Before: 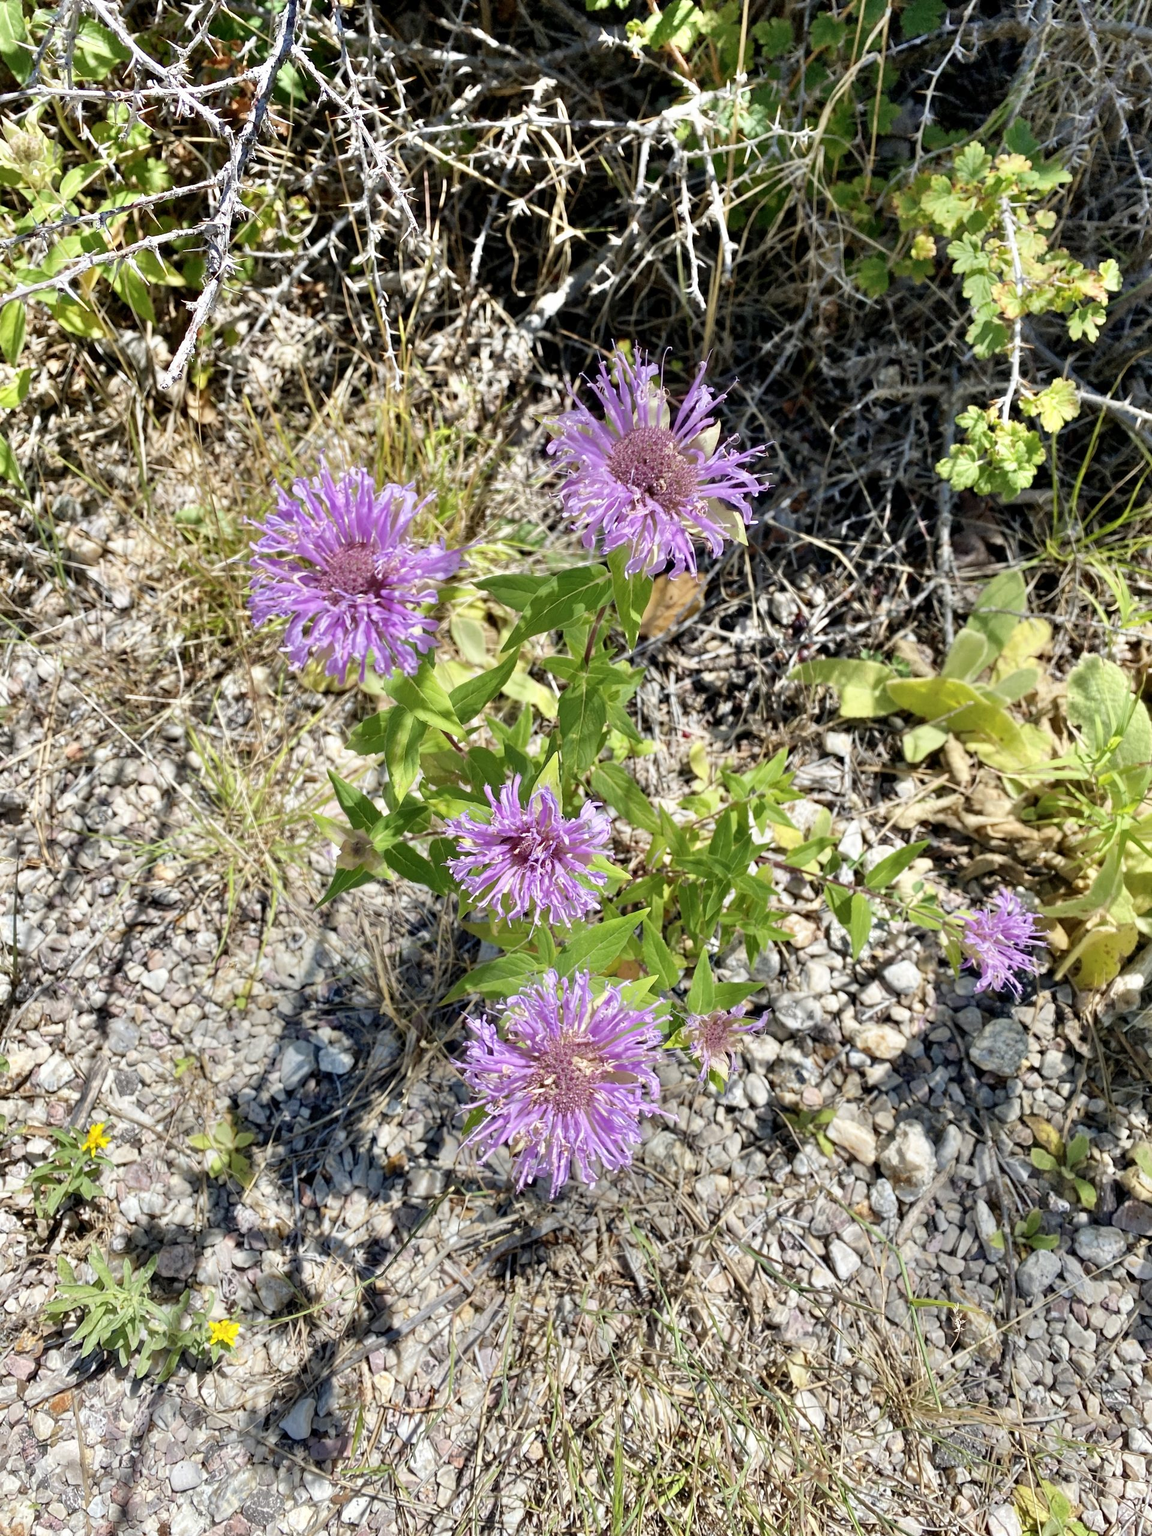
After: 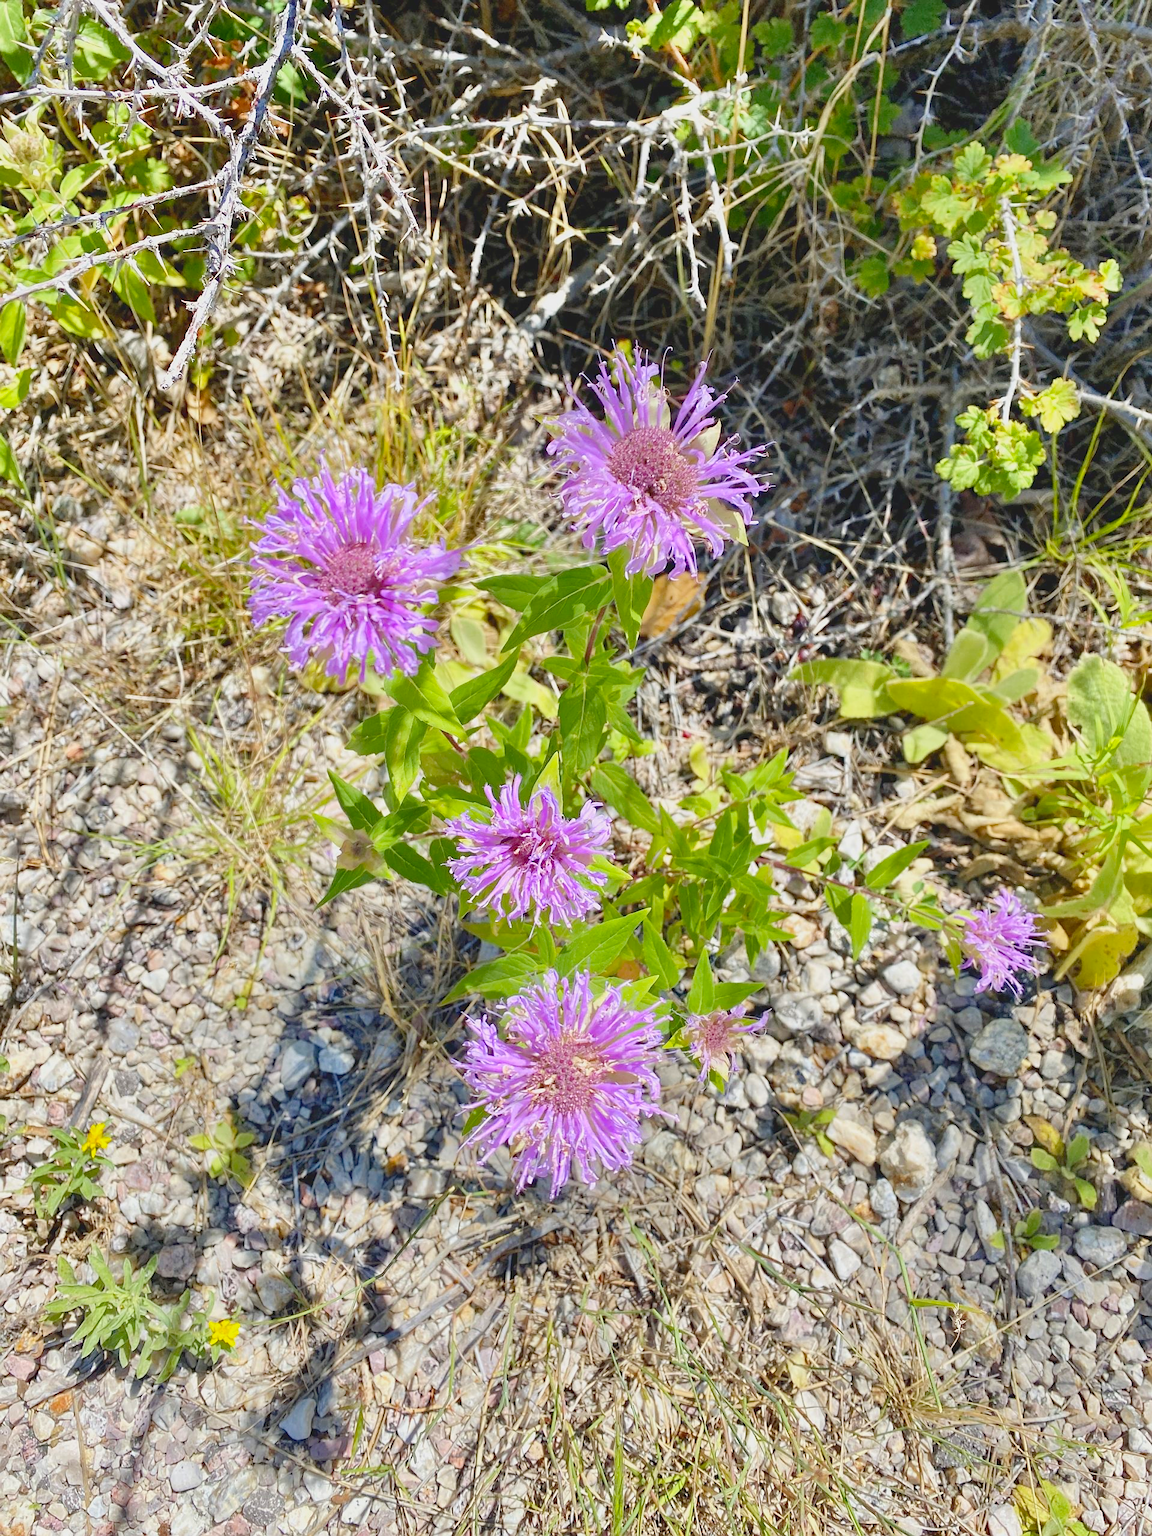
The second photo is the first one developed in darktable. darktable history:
sharpen: radius 0.982, amount 0.613
exposure: black level correction -0.002, exposure 0.715 EV, compensate highlight preservation false
color balance rgb: perceptual saturation grading › global saturation 29.444%, contrast -29.827%
